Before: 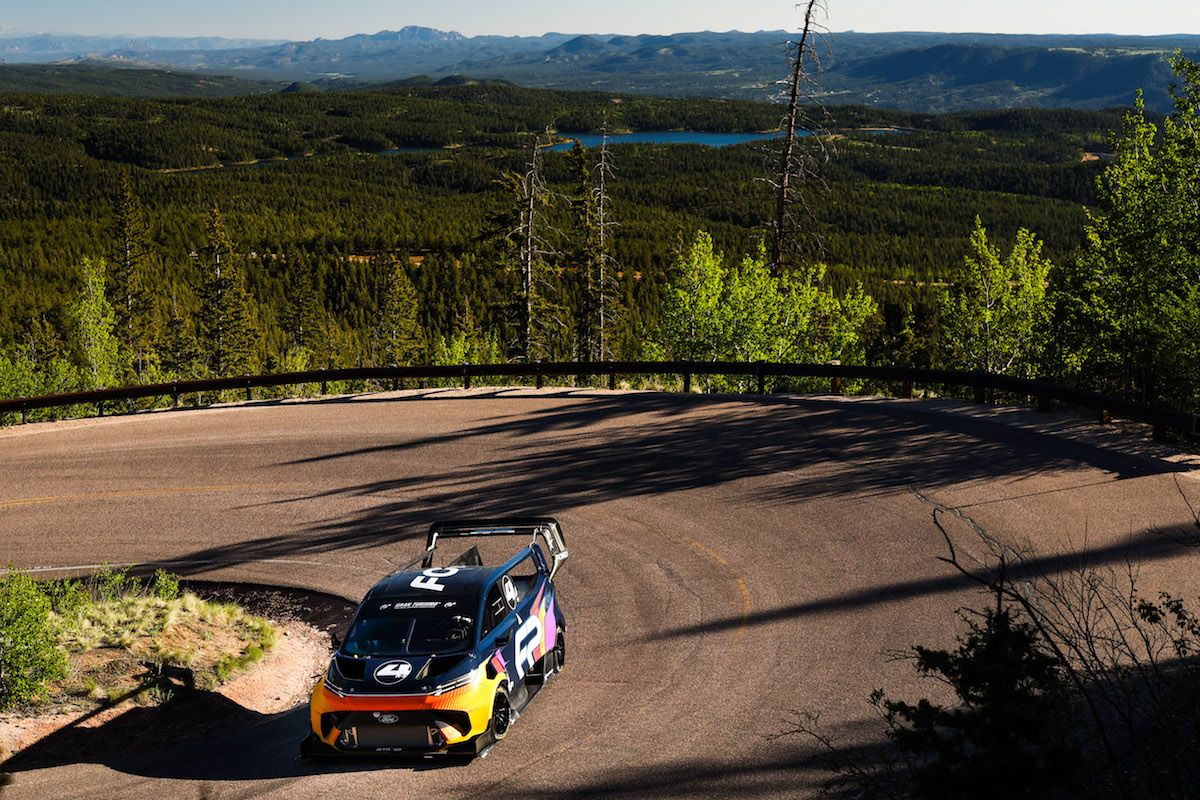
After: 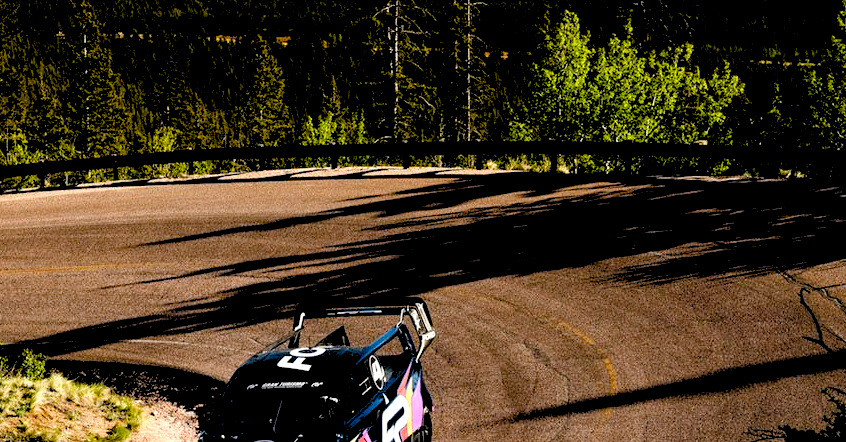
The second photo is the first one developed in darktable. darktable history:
crop: left 11.123%, top 27.61%, right 18.3%, bottom 17.034%
exposure: black level correction 0.025, exposure 0.182 EV, compensate highlight preservation false
color balance rgb: perceptual saturation grading › global saturation 20%, perceptual saturation grading › highlights -25%, perceptual saturation grading › shadows 50%
white balance: red 1.009, blue 0.985
rgb levels: levels [[0.034, 0.472, 0.904], [0, 0.5, 1], [0, 0.5, 1]]
